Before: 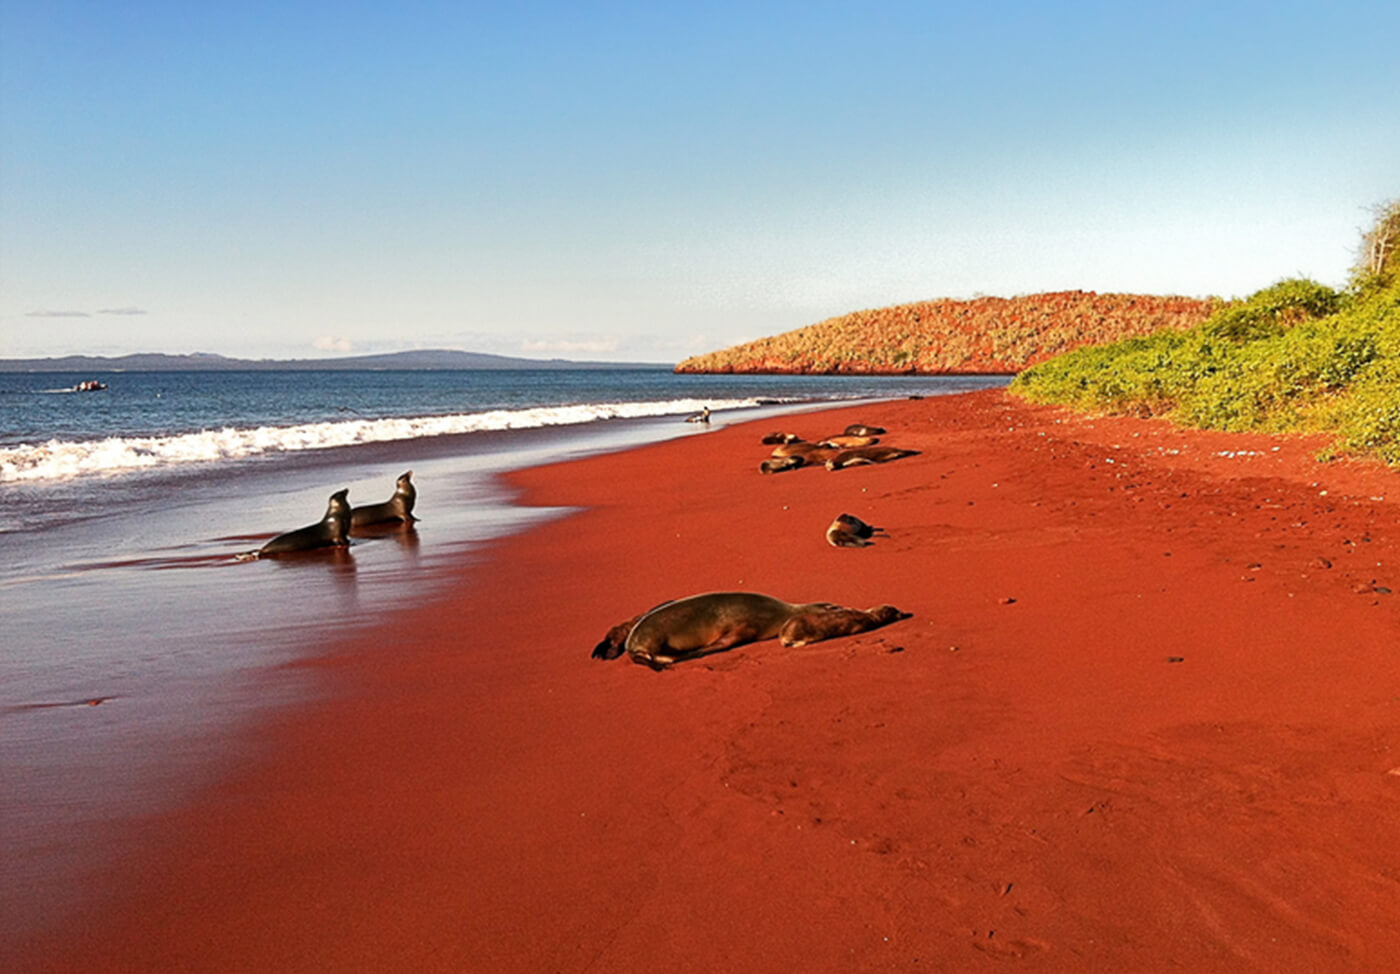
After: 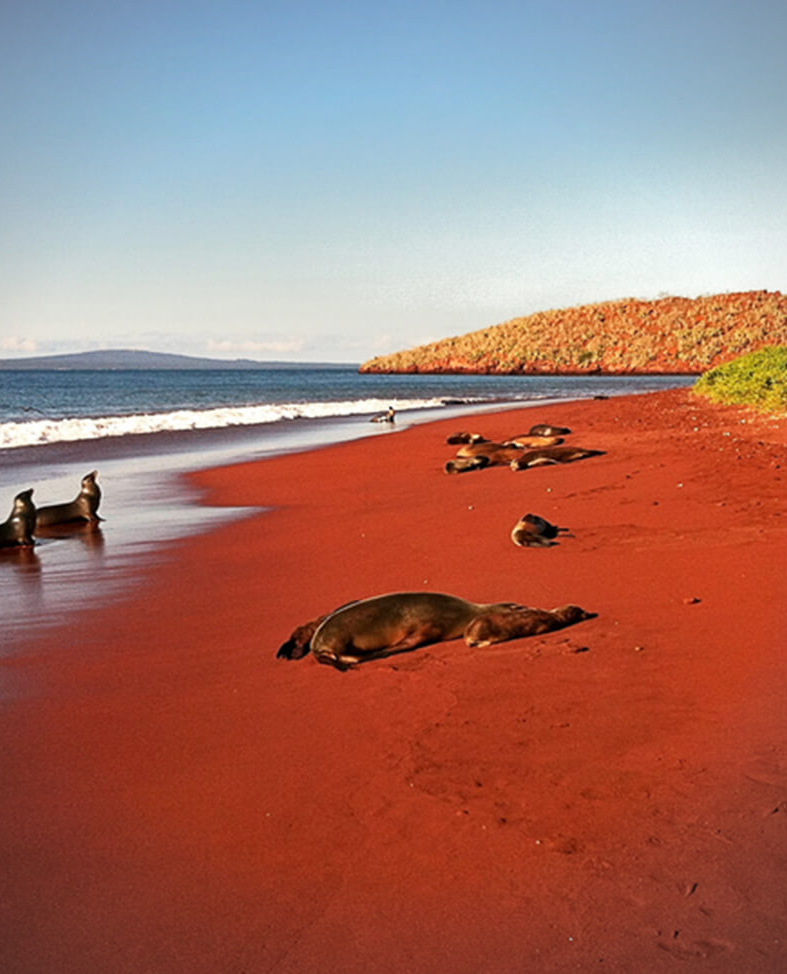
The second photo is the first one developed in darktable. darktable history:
vignetting: fall-off radius 60.92%
crop and rotate: left 22.516%, right 21.234%
